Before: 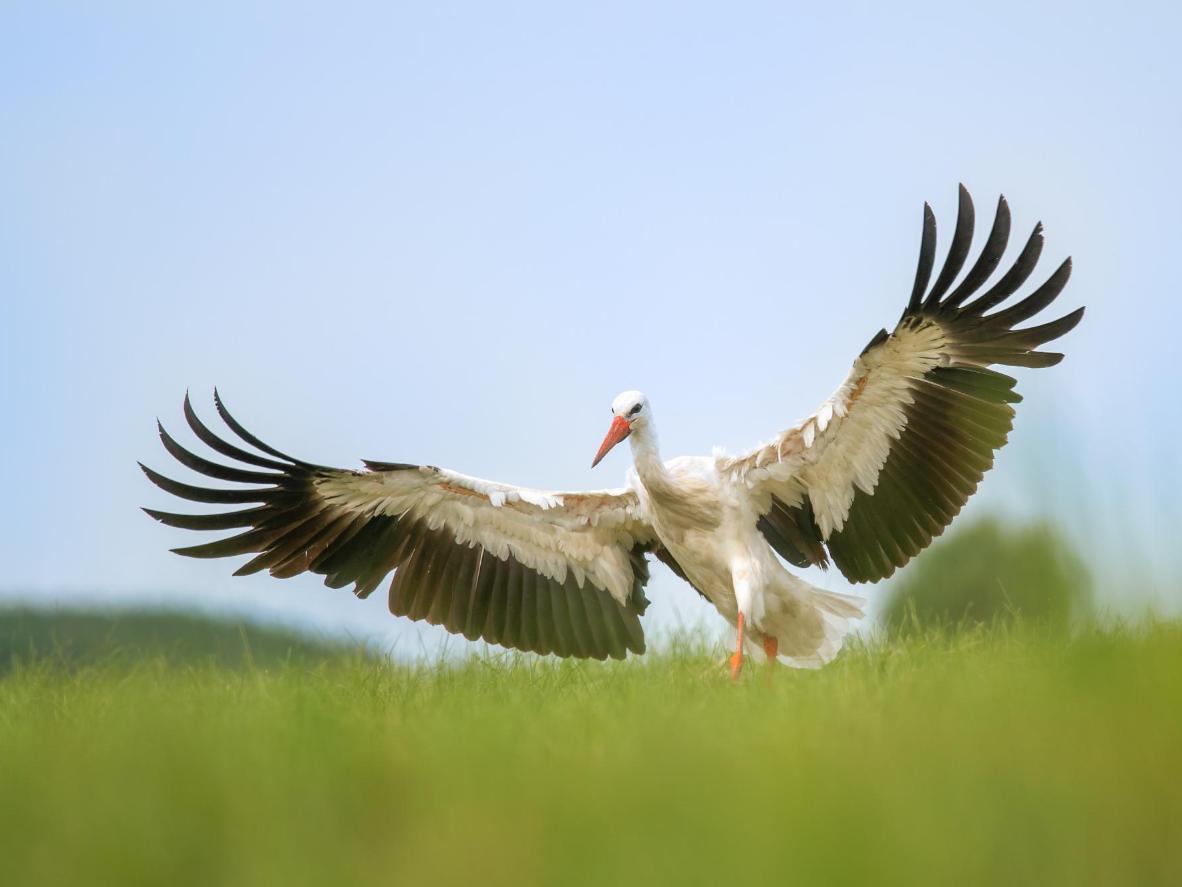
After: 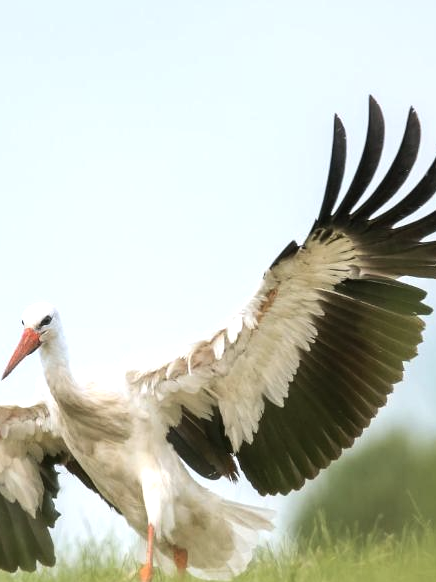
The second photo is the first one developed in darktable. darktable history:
contrast brightness saturation: contrast 0.06, brightness -0.01, saturation -0.23
crop and rotate: left 49.936%, top 10.094%, right 13.136%, bottom 24.256%
tone equalizer: -8 EV -0.417 EV, -7 EV -0.389 EV, -6 EV -0.333 EV, -5 EV -0.222 EV, -3 EV 0.222 EV, -2 EV 0.333 EV, -1 EV 0.389 EV, +0 EV 0.417 EV, edges refinement/feathering 500, mask exposure compensation -1.57 EV, preserve details no
